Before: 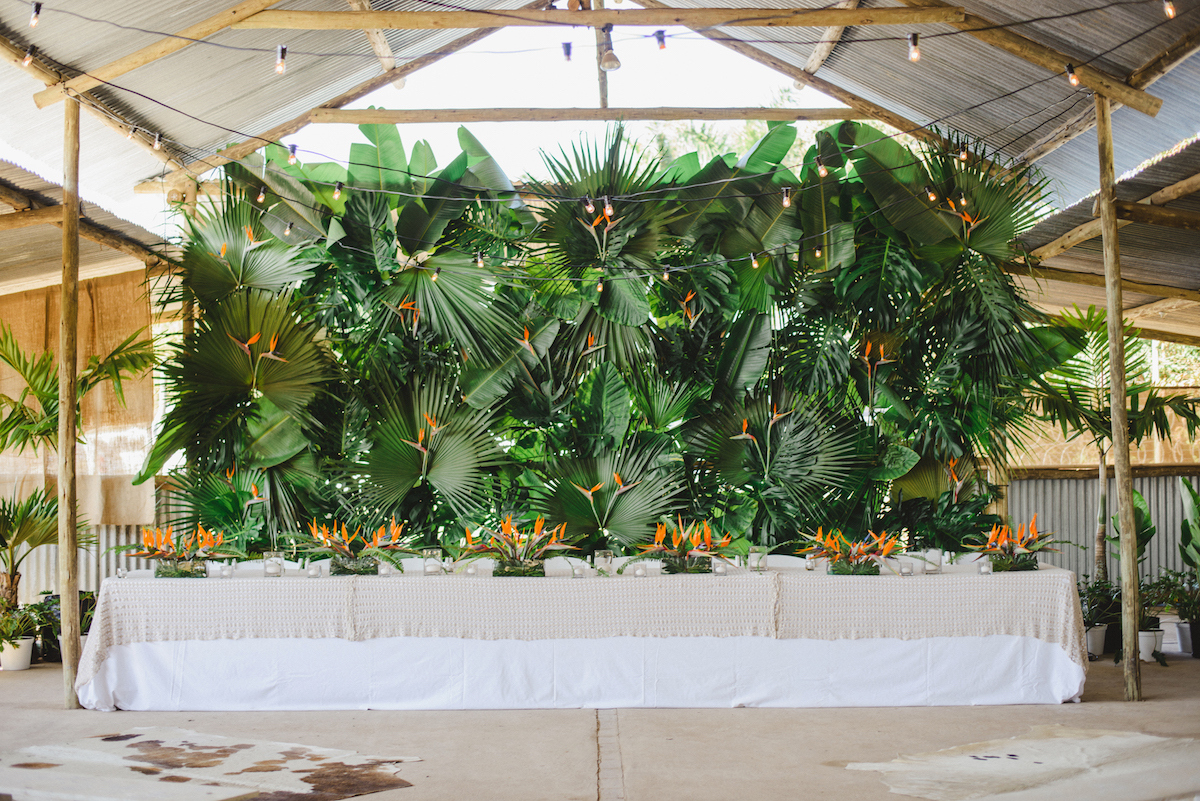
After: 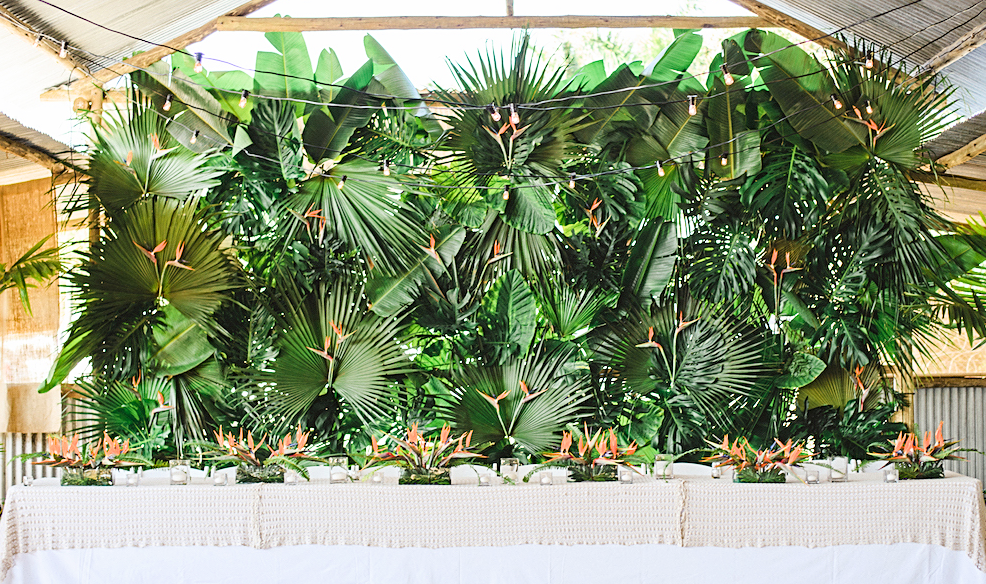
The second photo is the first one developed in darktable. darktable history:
sharpen: amount 0.499
crop: left 7.875%, top 11.601%, right 9.953%, bottom 15.427%
exposure: exposure 0.757 EV, compensate exposure bias true, compensate highlight preservation false
haze removal: adaptive false
filmic rgb: black relative exposure -11.34 EV, white relative exposure 3.23 EV, hardness 6.68
